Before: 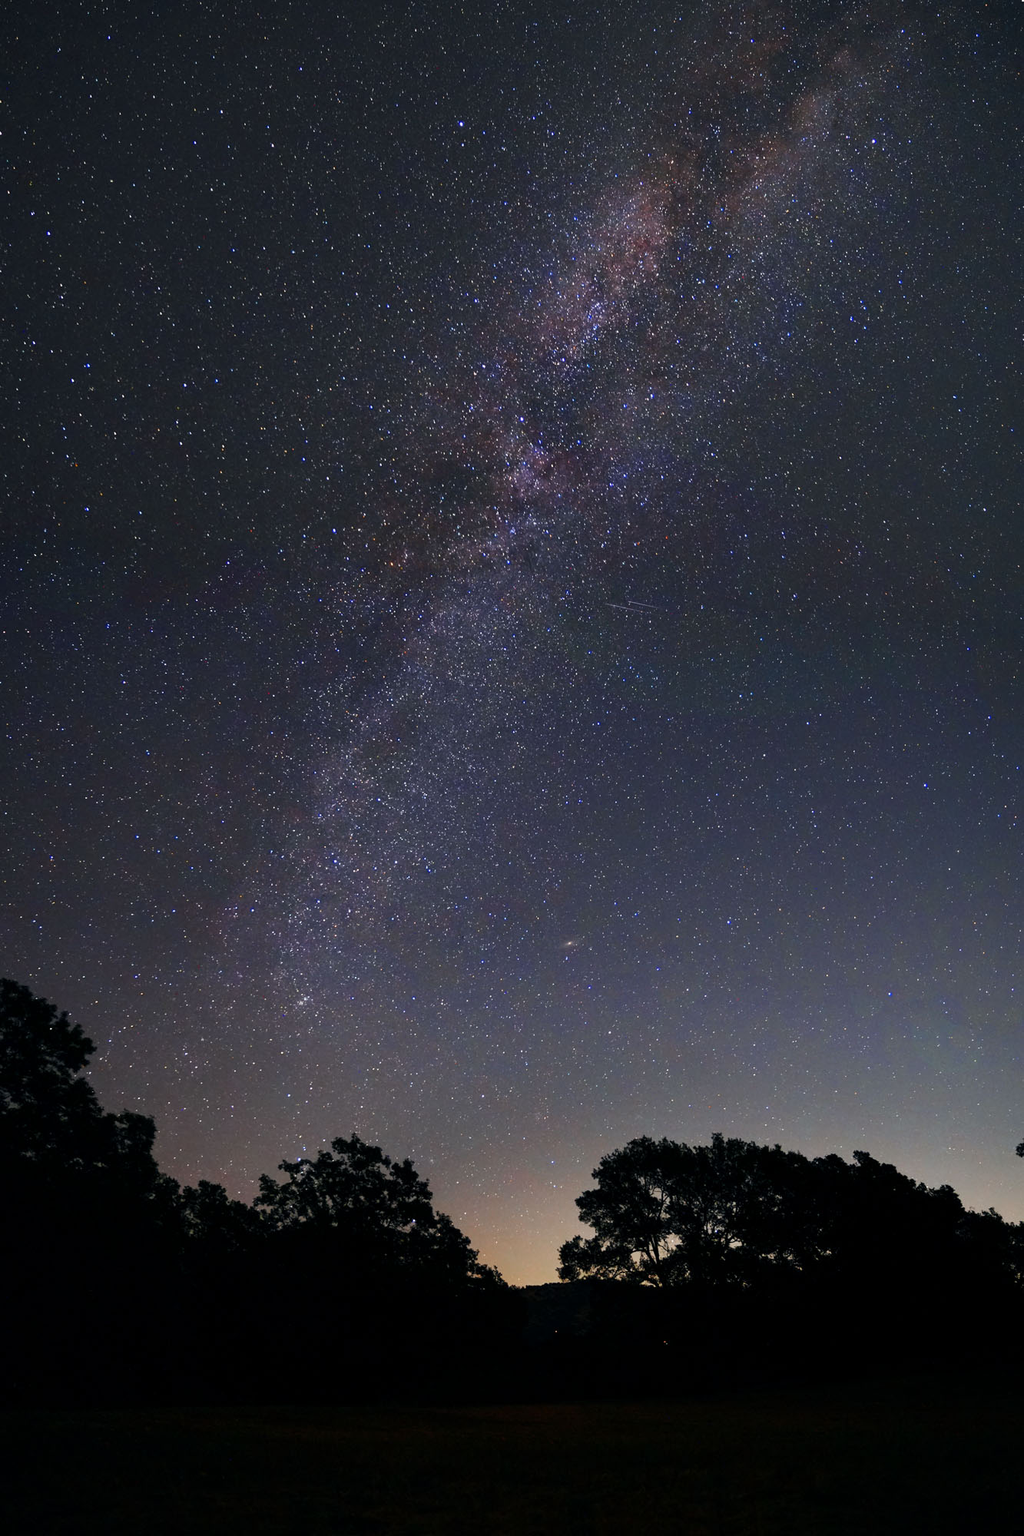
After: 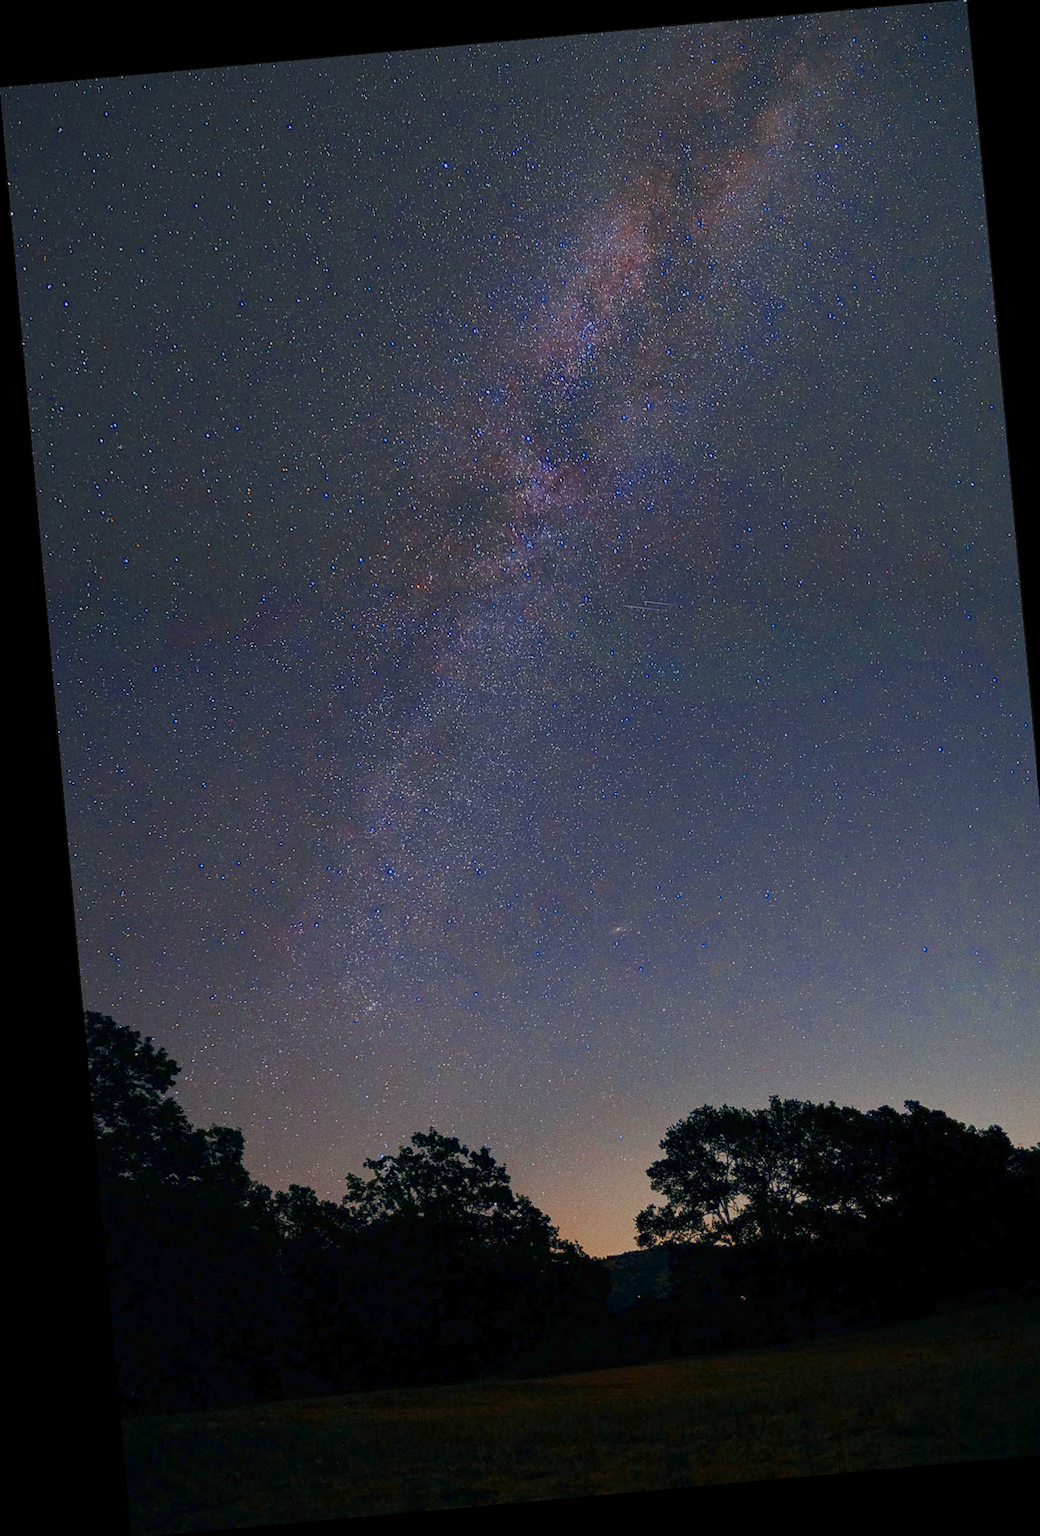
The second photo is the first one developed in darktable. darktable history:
filmic rgb: black relative exposure -16 EV, white relative exposure 8 EV, threshold 3 EV, hardness 4.17, latitude 50%, contrast 0.5, color science v5 (2021), contrast in shadows safe, contrast in highlights safe, enable highlight reconstruction true
exposure: exposure -0.072 EV, compensate highlight preservation false
tone equalizer: -8 EV -0.417 EV, -7 EV -0.389 EV, -6 EV -0.333 EV, -5 EV -0.222 EV, -3 EV 0.222 EV, -2 EV 0.333 EV, -1 EV 0.389 EV, +0 EV 0.417 EV, edges refinement/feathering 500, mask exposure compensation -1.57 EV, preserve details no
grain: on, module defaults
sharpen: on, module defaults
color zones: curves: ch1 [(0.263, 0.53) (0.376, 0.287) (0.487, 0.512) (0.748, 0.547) (1, 0.513)]; ch2 [(0.262, 0.45) (0.751, 0.477)], mix 31.98%
crop and rotate: right 5.167%
rotate and perspective: rotation -5.2°, automatic cropping off
